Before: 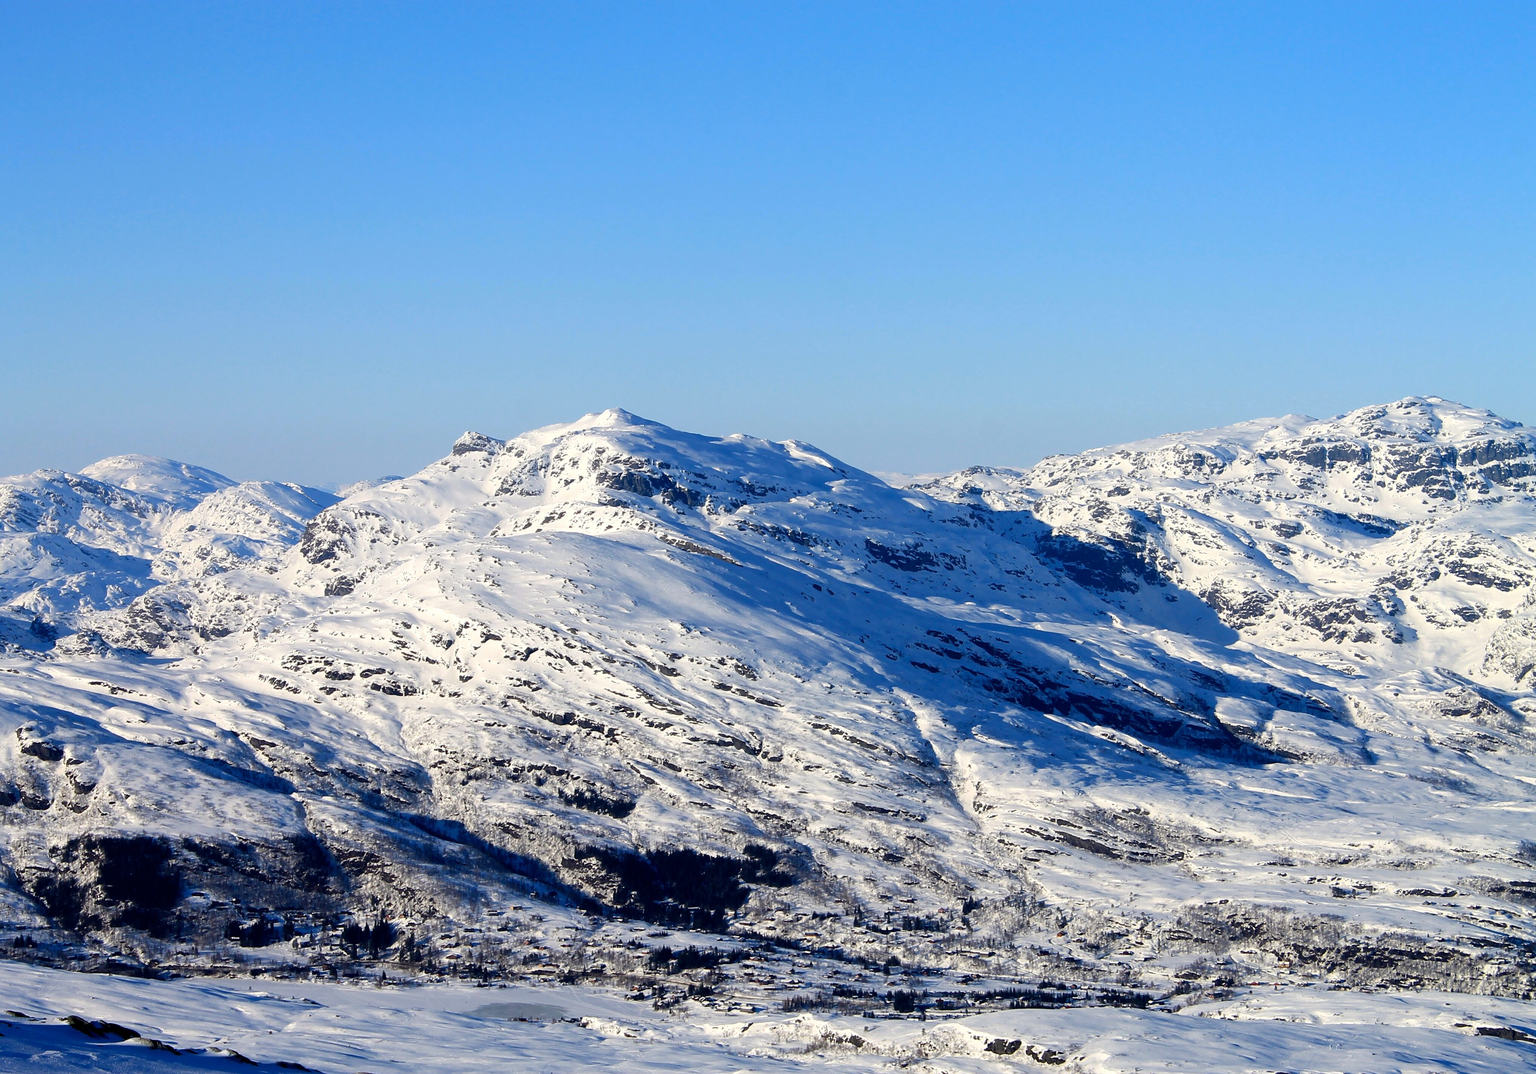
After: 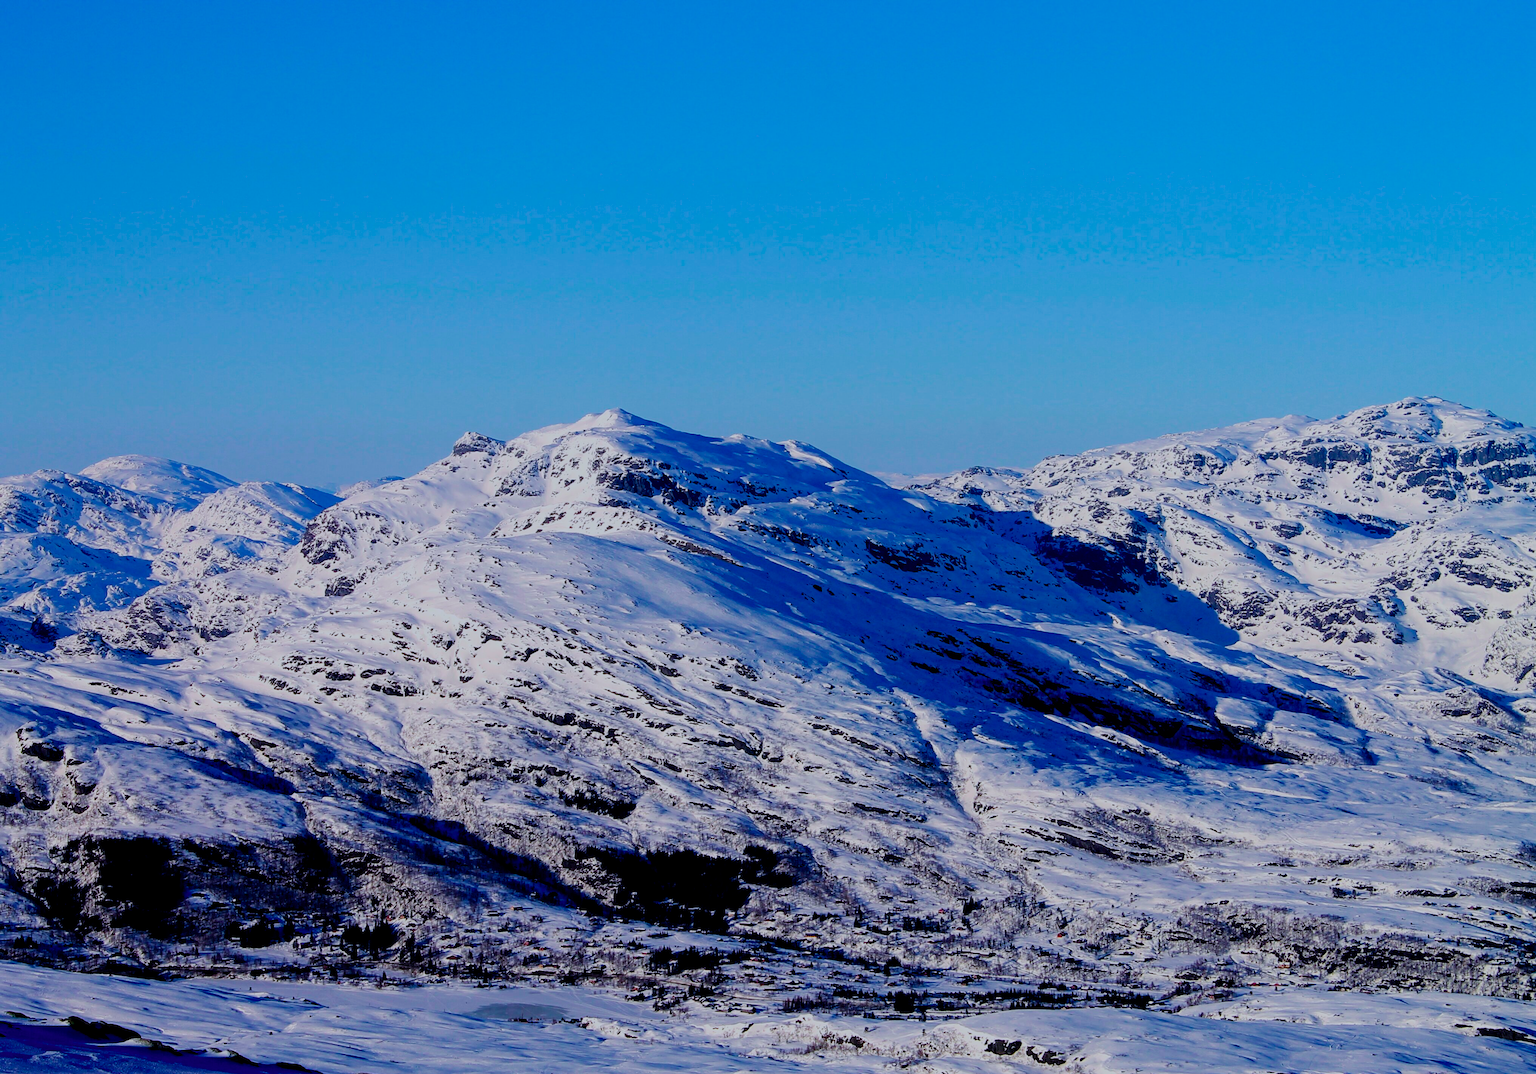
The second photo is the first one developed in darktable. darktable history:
white balance: red 0.967, blue 1.119, emerald 0.756
haze removal: compatibility mode true, adaptive false
velvia: strength 17%
filmic rgb: middle gray luminance 29%, black relative exposure -10.3 EV, white relative exposure 5.5 EV, threshold 6 EV, target black luminance 0%, hardness 3.95, latitude 2.04%, contrast 1.132, highlights saturation mix 5%, shadows ↔ highlights balance 15.11%, preserve chrominance no, color science v3 (2019), use custom middle-gray values true, iterations of high-quality reconstruction 0, enable highlight reconstruction true
color contrast: green-magenta contrast 1.73, blue-yellow contrast 1.15
